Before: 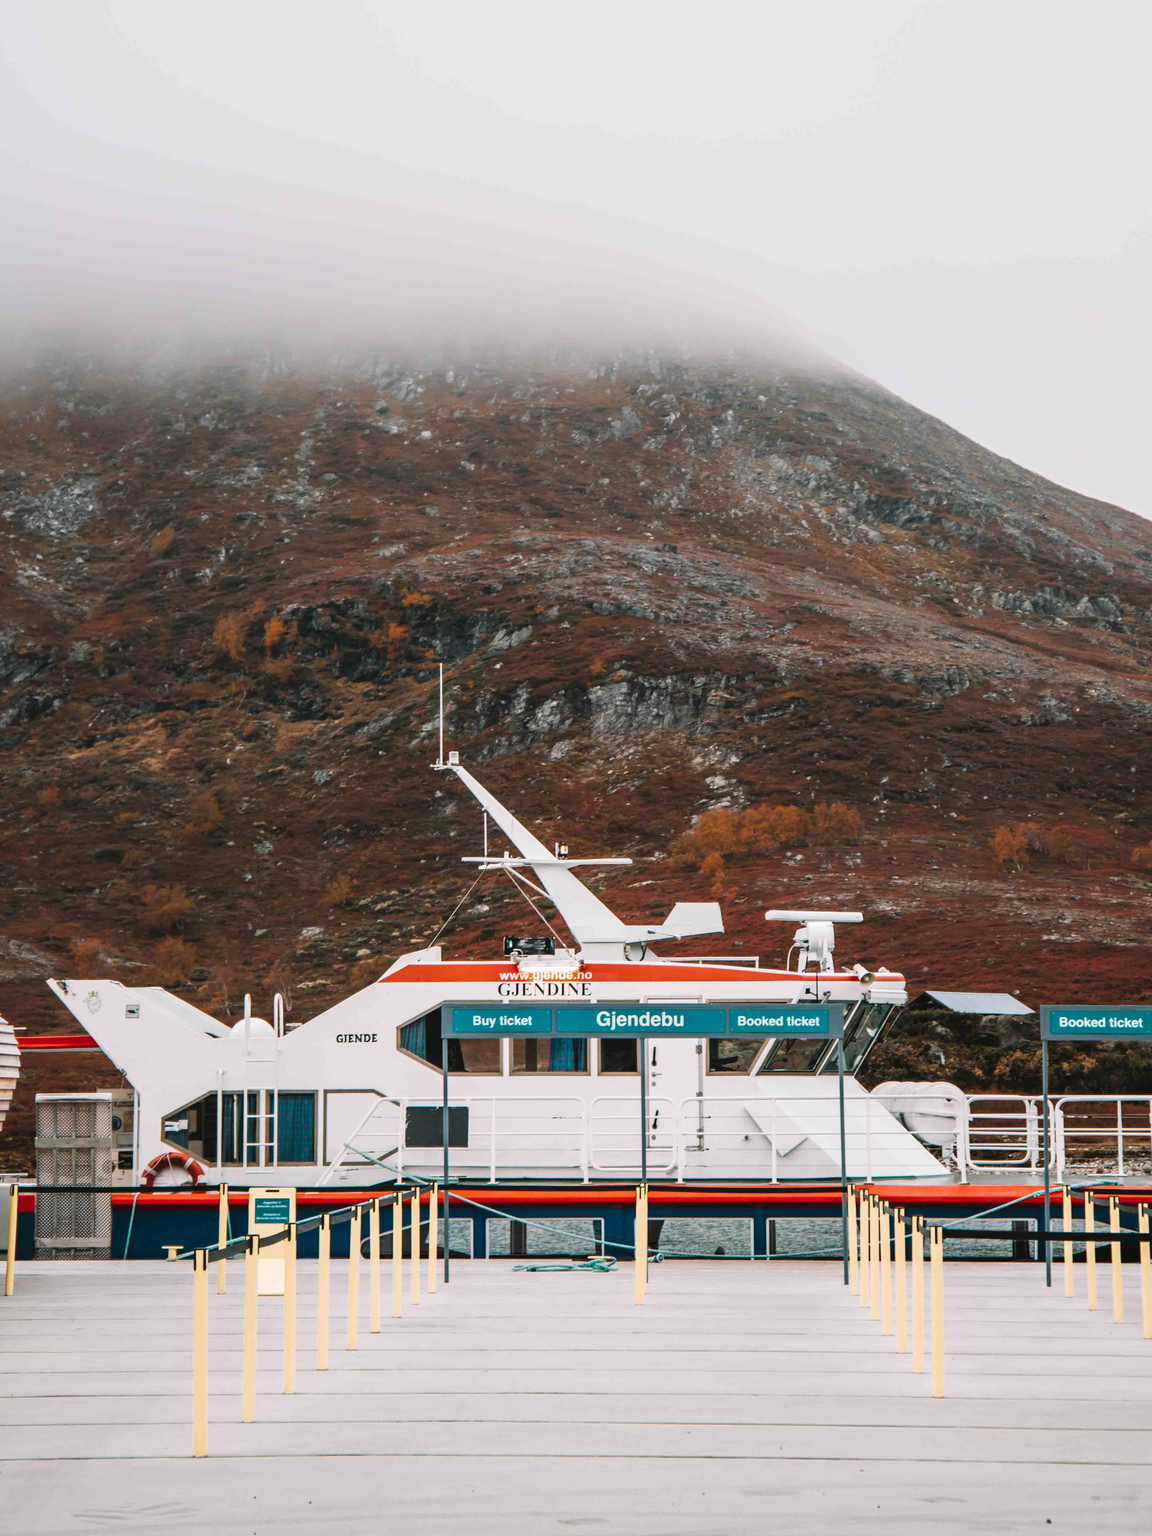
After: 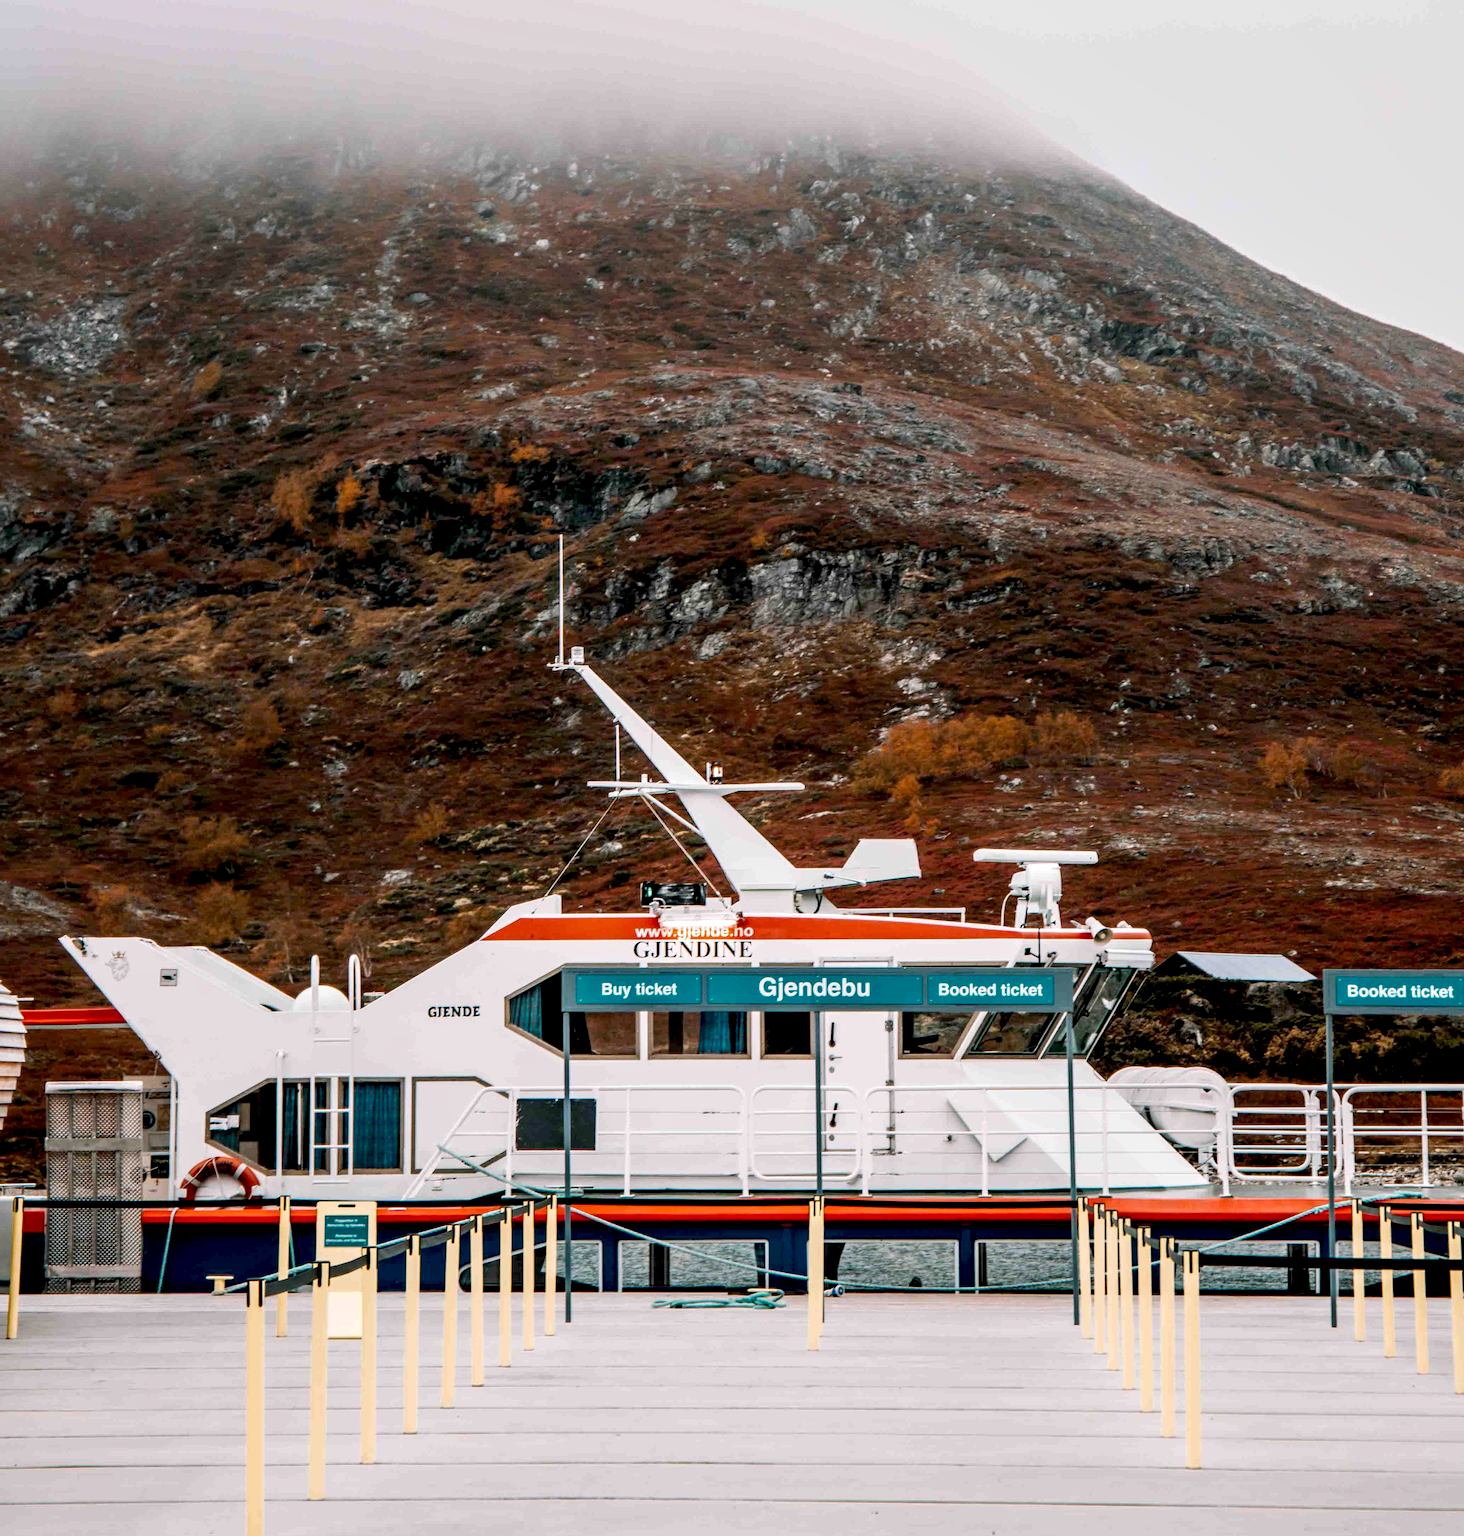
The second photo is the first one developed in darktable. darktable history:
exposure: black level correction 0.017, exposure -0.005 EV, compensate highlight preservation false
local contrast: highlights 90%, shadows 79%
crop and rotate: top 15.846%, bottom 5.504%
